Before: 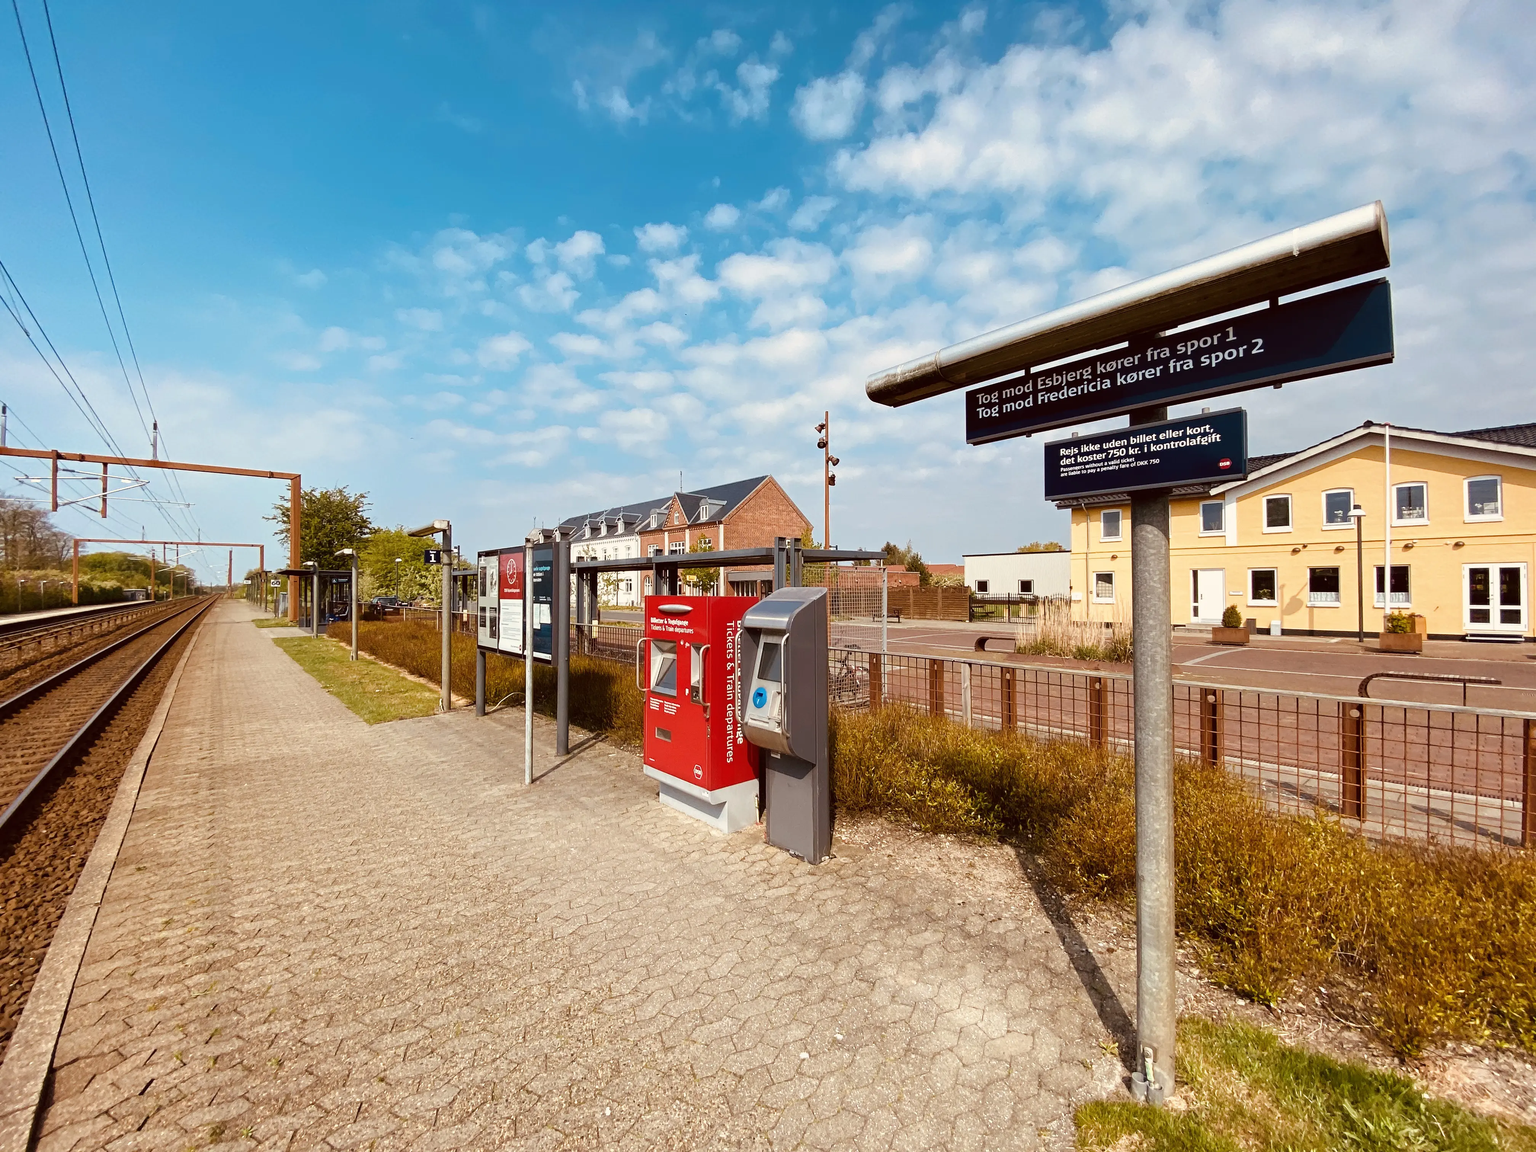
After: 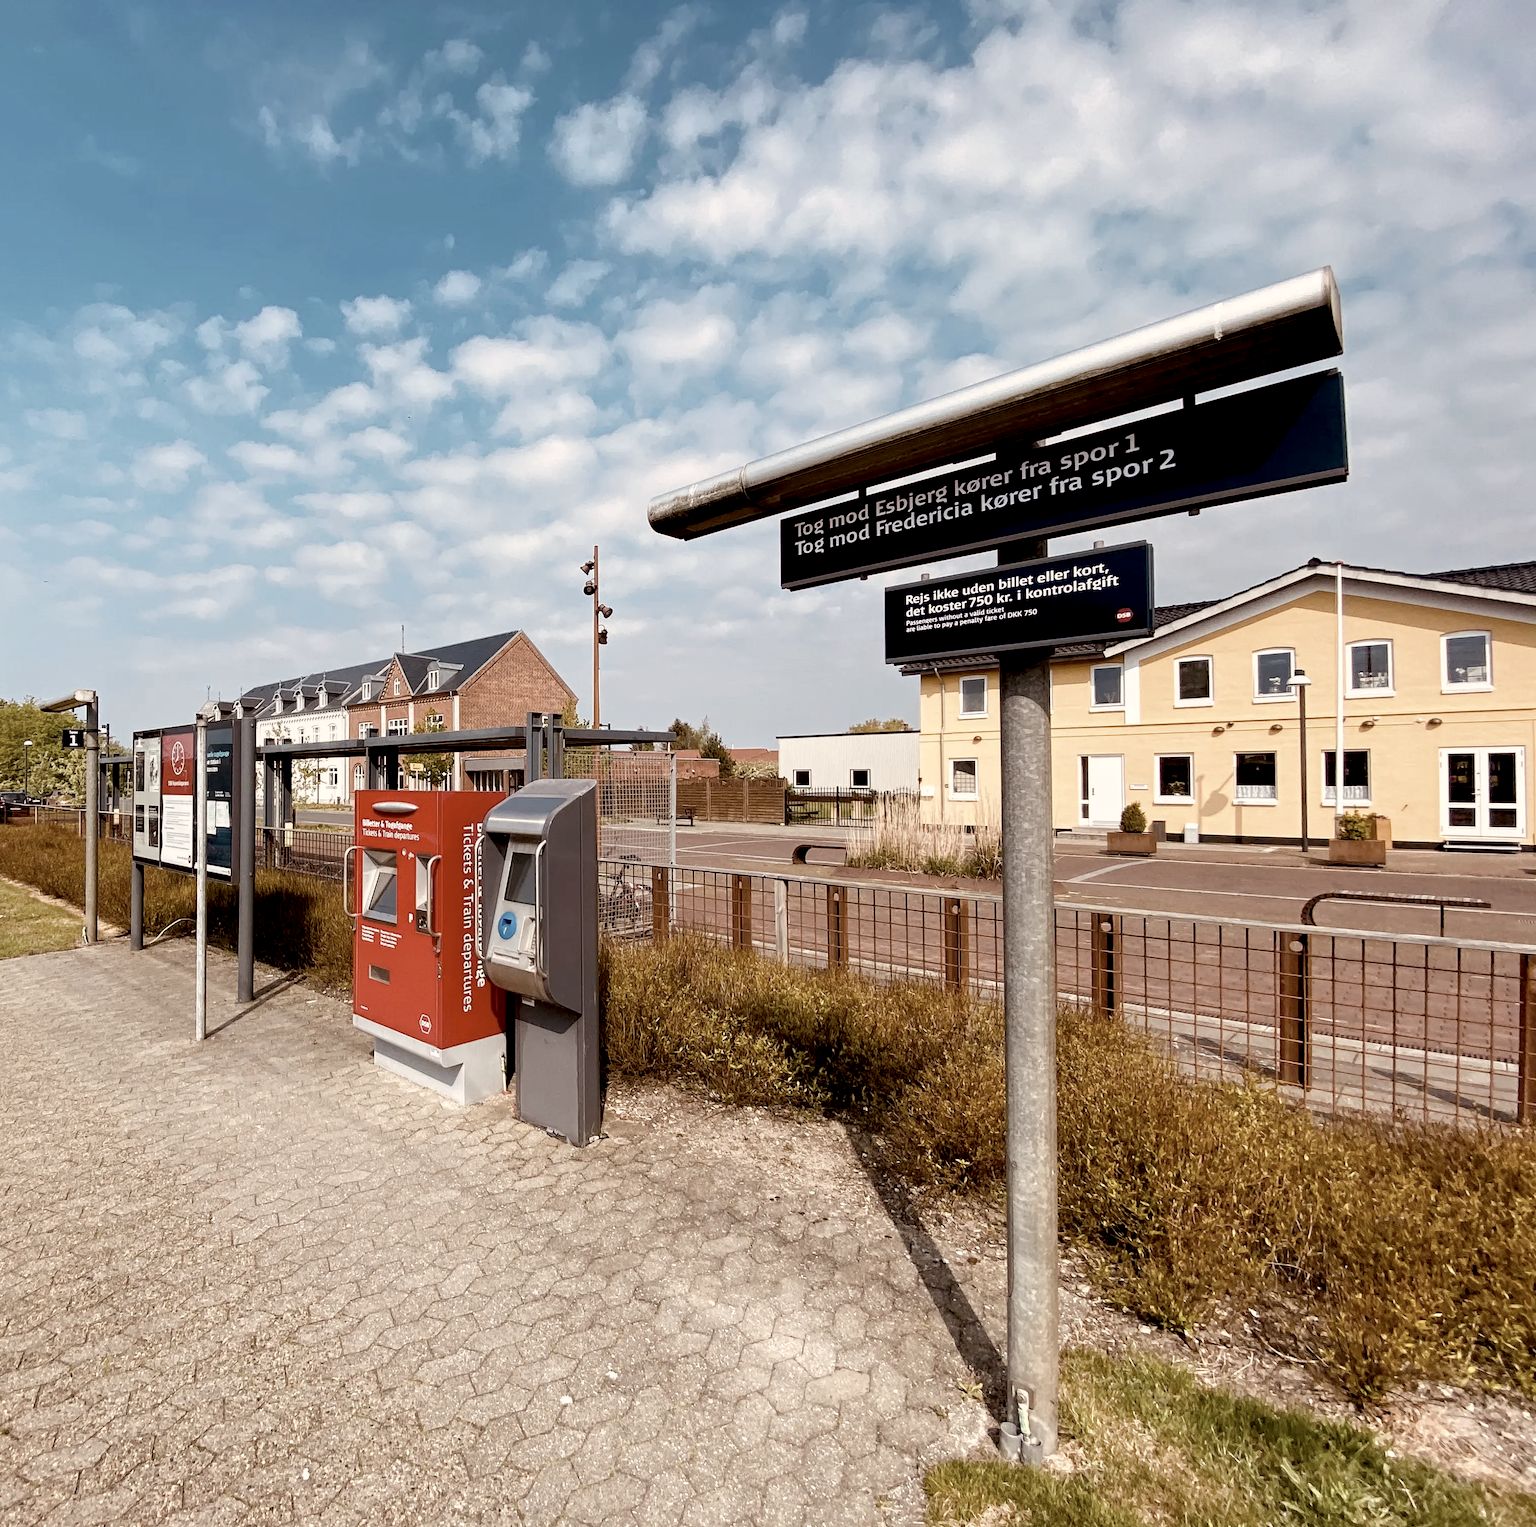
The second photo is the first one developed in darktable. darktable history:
color zones: curves: ch1 [(0, 0.292) (0.001, 0.292) (0.2, 0.264) (0.4, 0.248) (0.6, 0.248) (0.8, 0.264) (0.999, 0.292) (1, 0.292)]
exposure: black level correction 0.01, exposure 0.014 EV, compensate highlight preservation false
local contrast: highlights 100%, shadows 100%, detail 120%, midtone range 0.2
crop and rotate: left 24.6%
color correction: highlights a* 3.22, highlights b* 1.93, saturation 1.19
